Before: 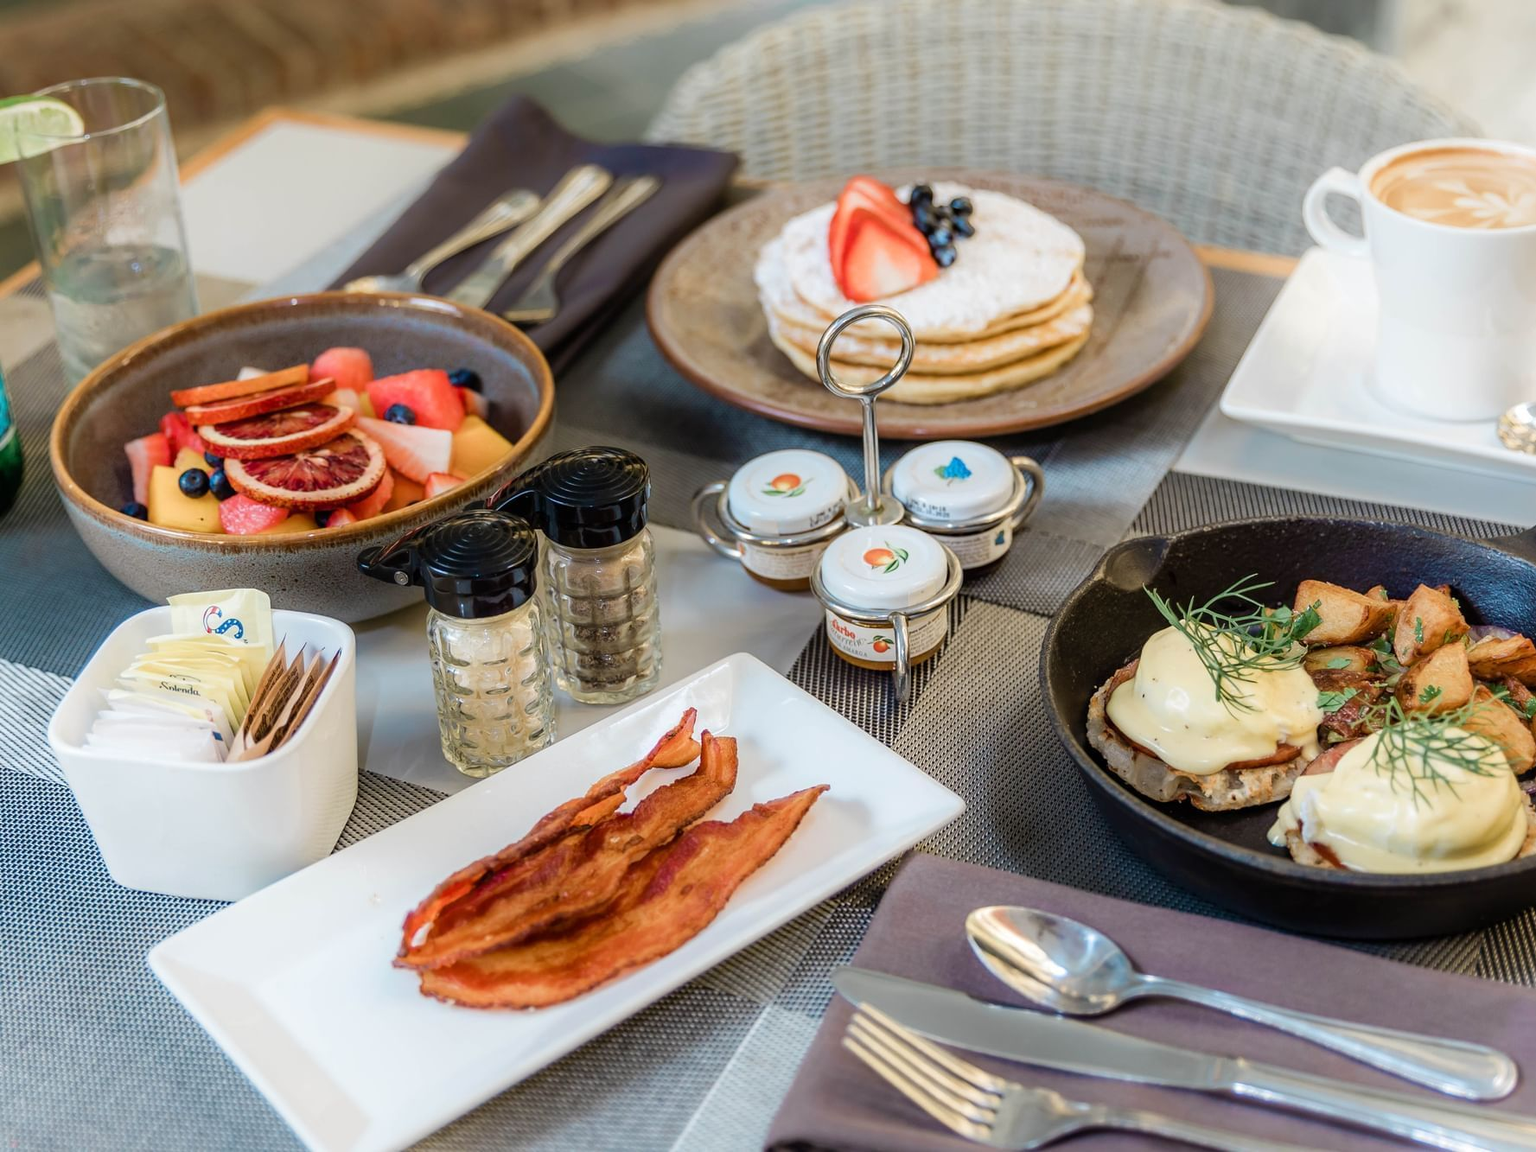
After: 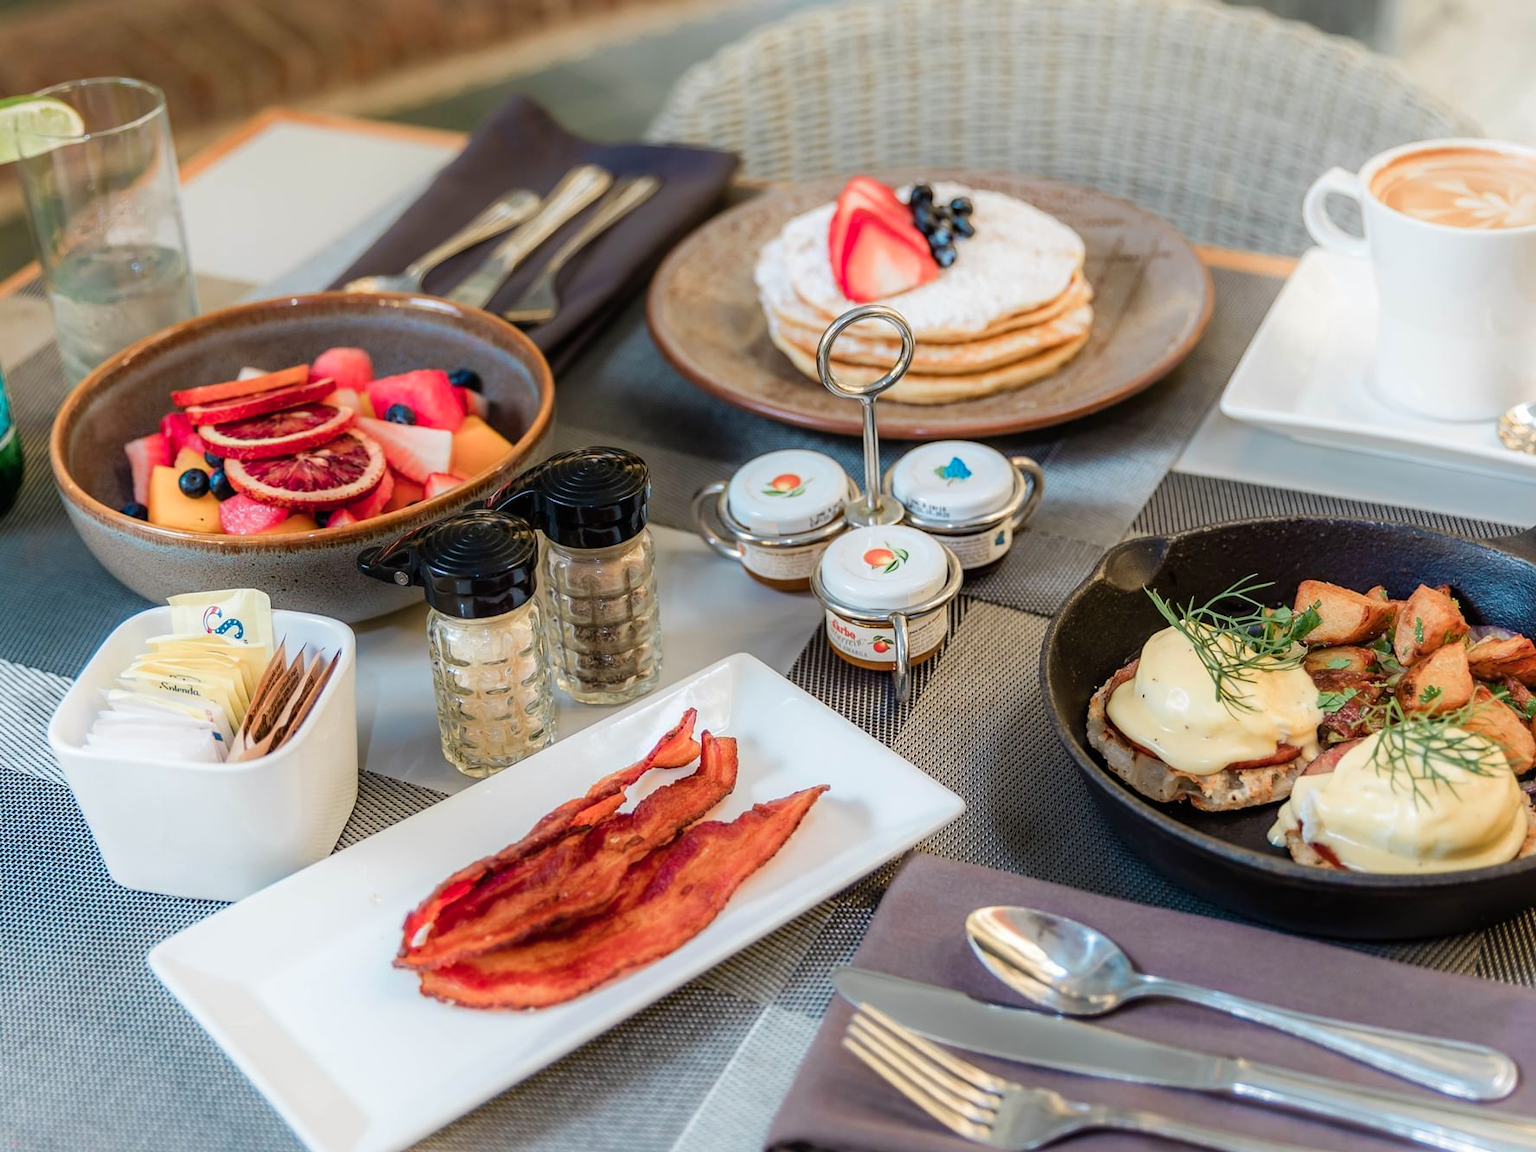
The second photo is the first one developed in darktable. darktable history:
color zones: curves: ch1 [(0.239, 0.552) (0.75, 0.5)]; ch2 [(0.25, 0.462) (0.749, 0.457)]
